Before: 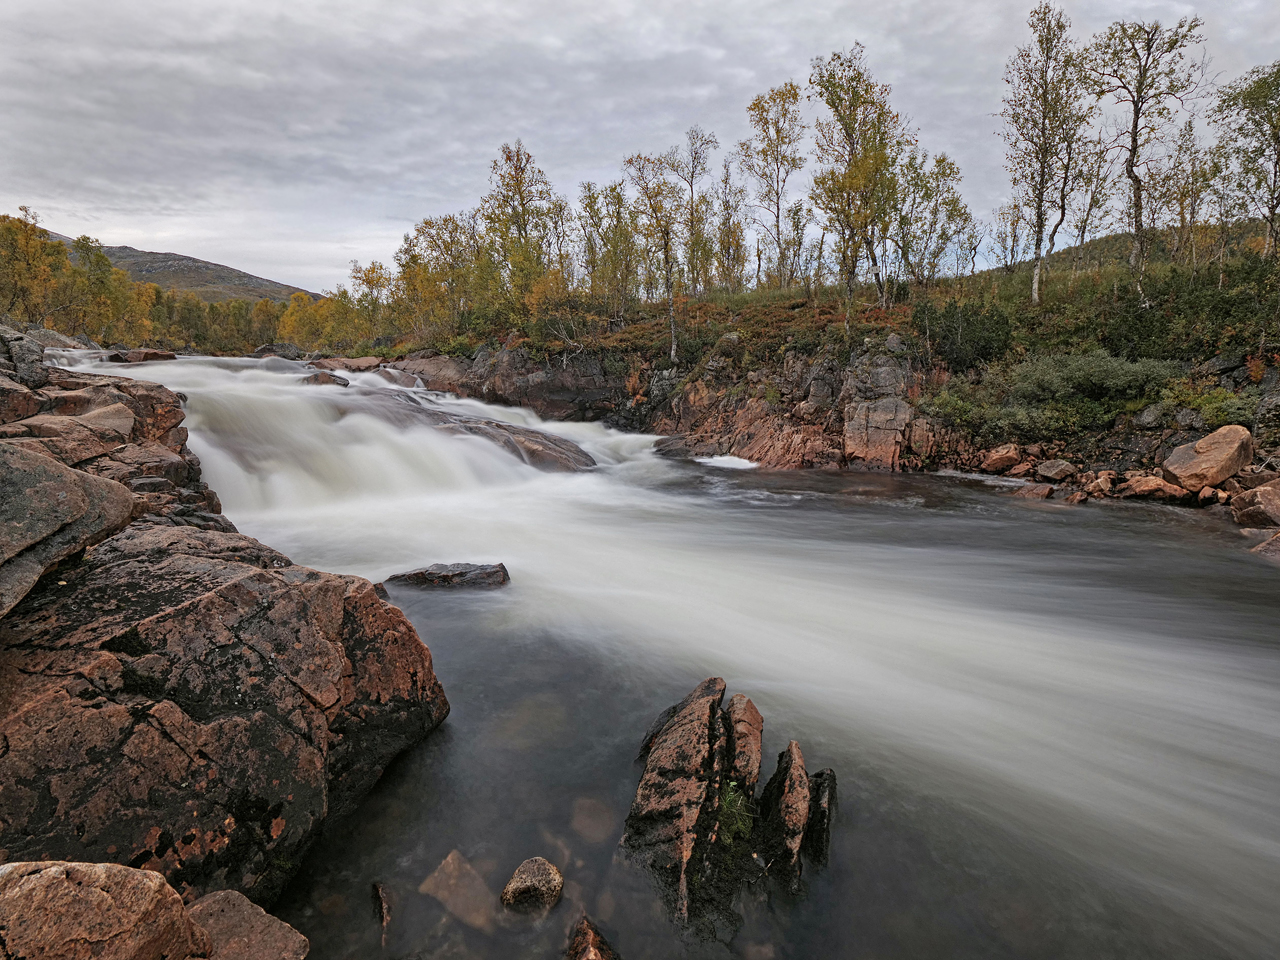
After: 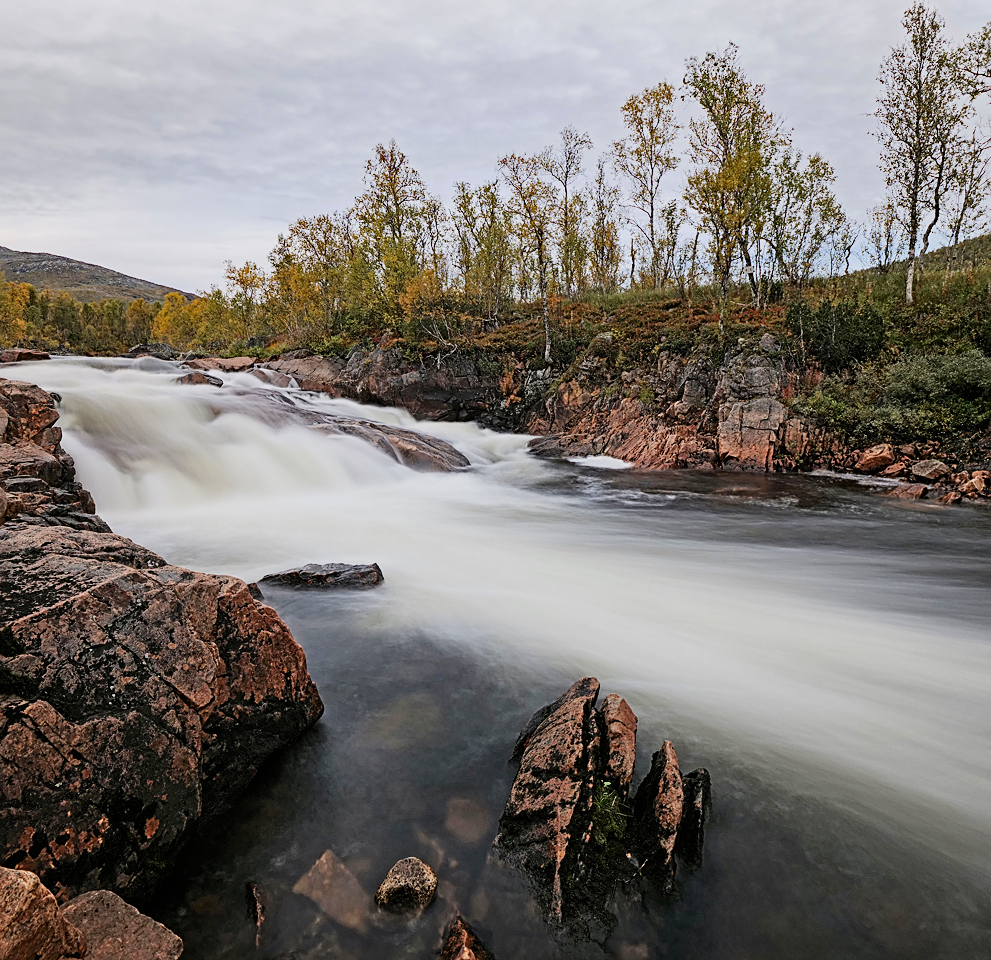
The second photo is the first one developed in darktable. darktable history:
sharpen: radius 1.864, amount 0.398, threshold 1.271
contrast brightness saturation: contrast 0.23, brightness 0.1, saturation 0.29
filmic rgb: black relative exposure -7.65 EV, white relative exposure 4.56 EV, hardness 3.61
crop: left 9.88%, right 12.664%
